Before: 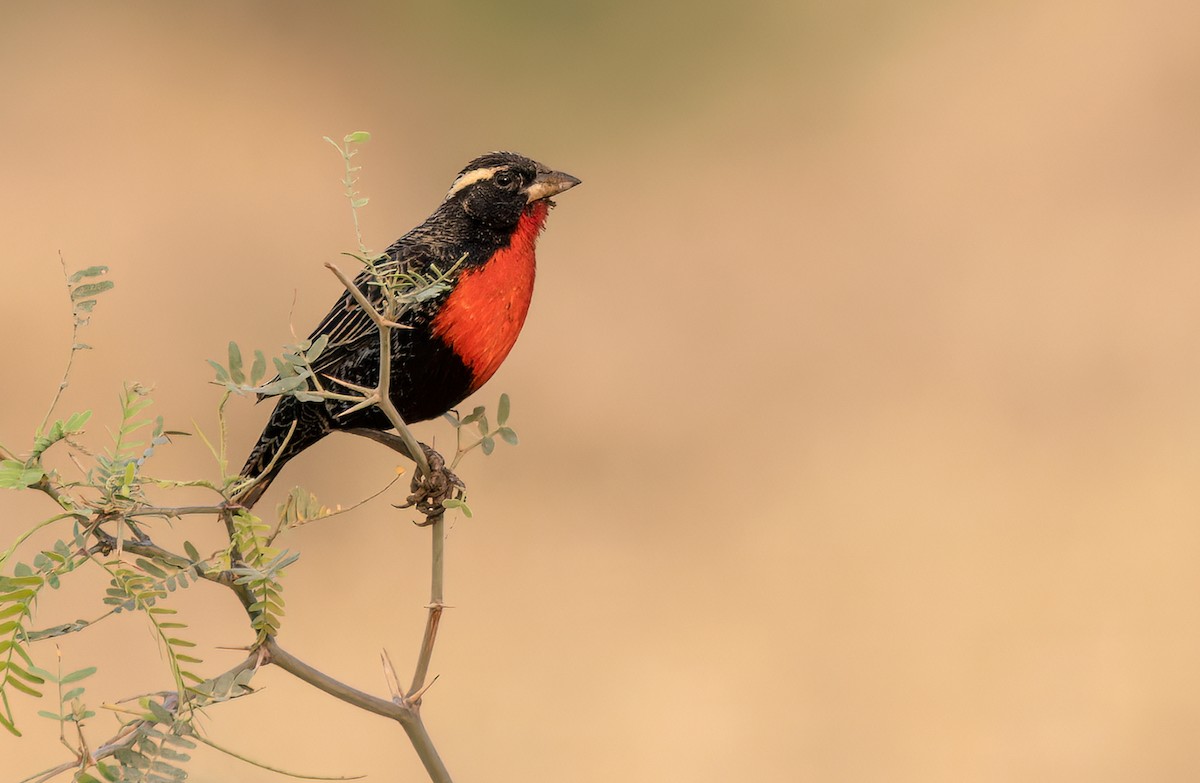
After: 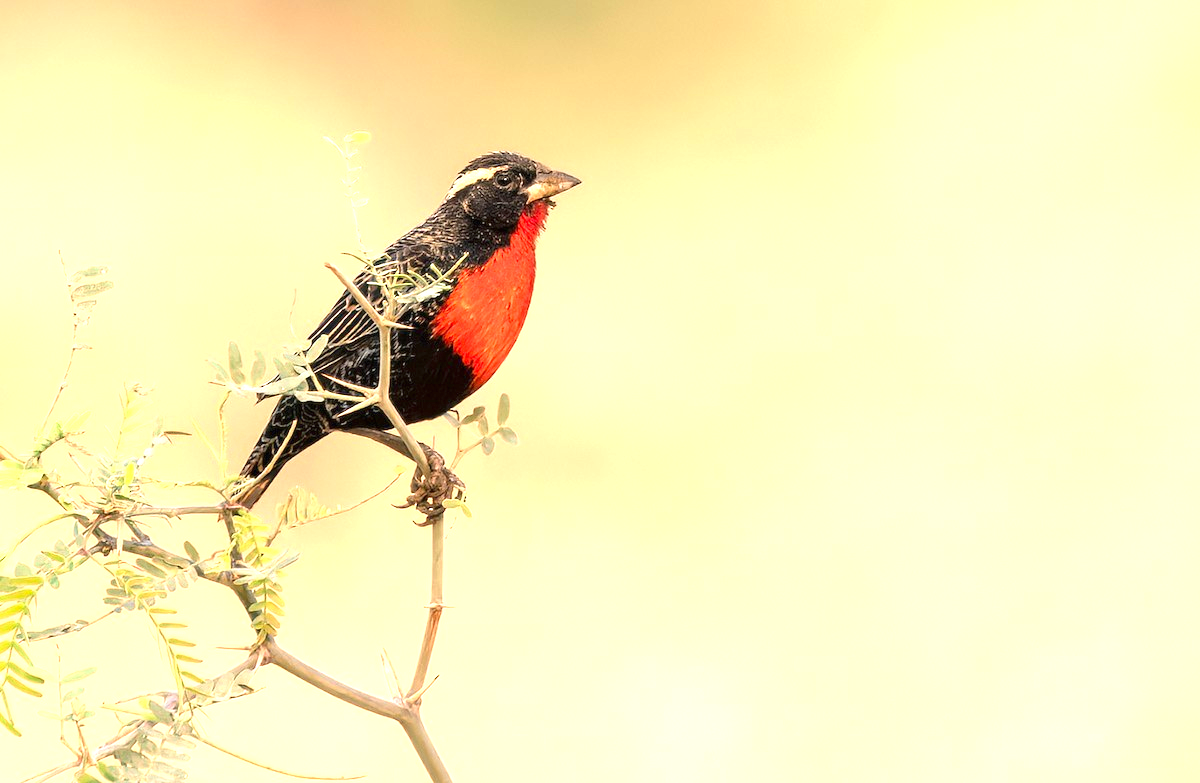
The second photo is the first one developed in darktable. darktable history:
exposure: black level correction 0, exposure 1.463 EV, compensate exposure bias true, compensate highlight preservation false
color zones: curves: ch1 [(0, 0.523) (0.143, 0.545) (0.286, 0.52) (0.429, 0.506) (0.571, 0.503) (0.714, 0.503) (0.857, 0.508) (1, 0.523)]
